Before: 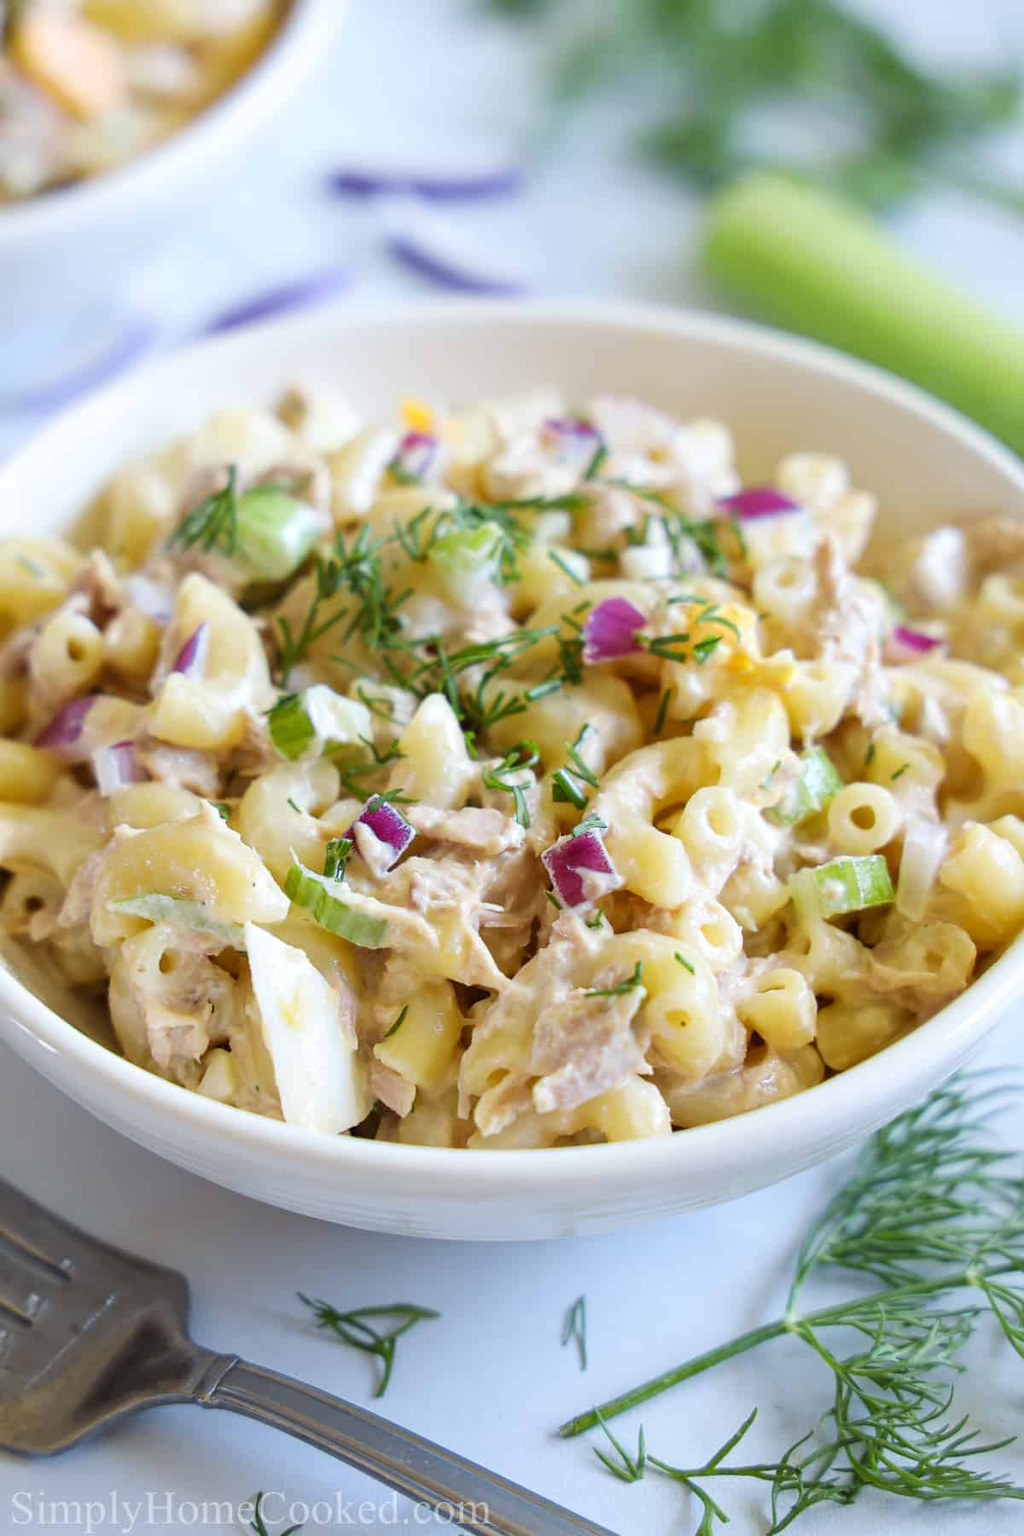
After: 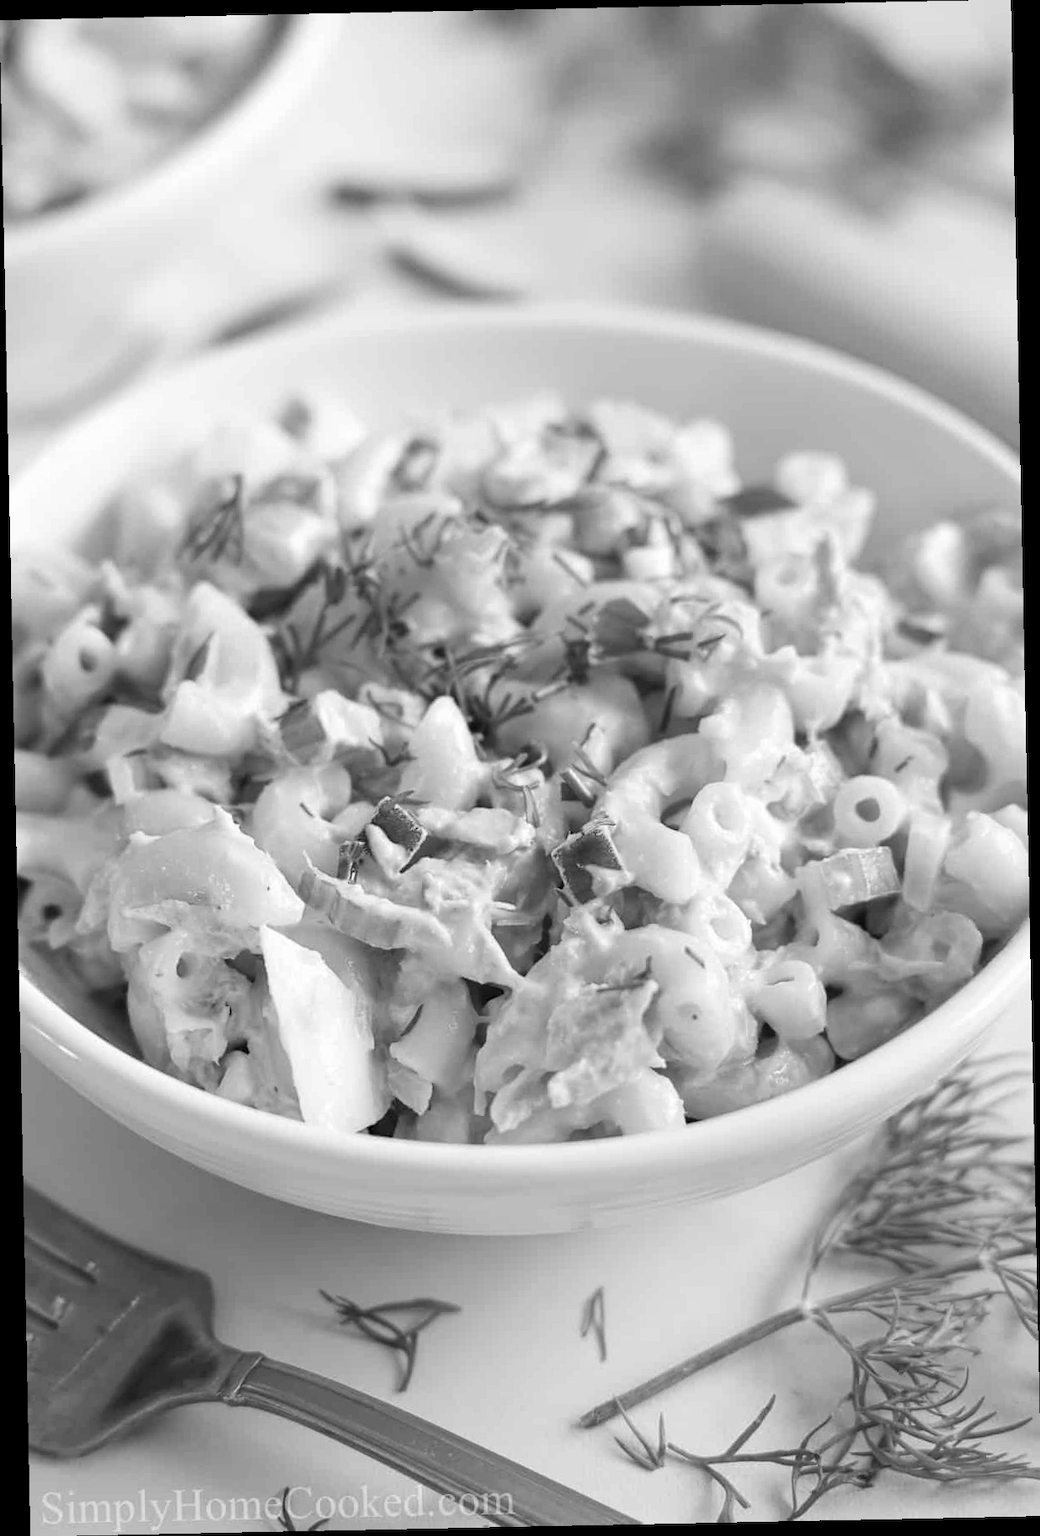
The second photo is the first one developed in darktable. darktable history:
rotate and perspective: rotation -1.17°, automatic cropping off
monochrome: a -3.63, b -0.465
